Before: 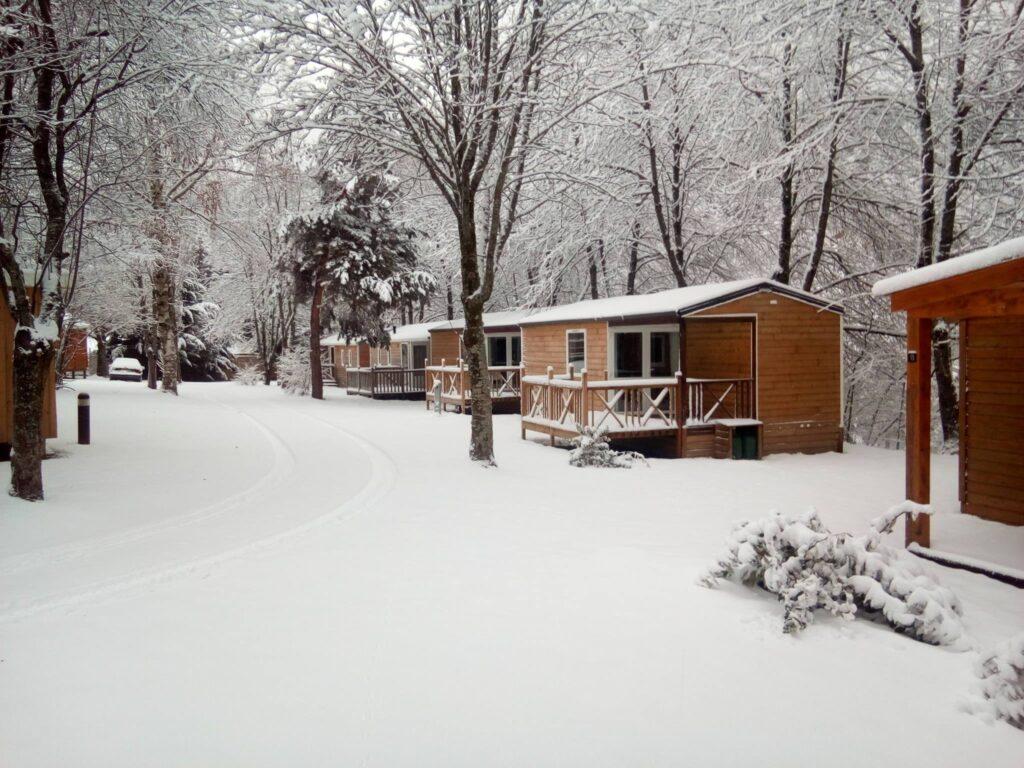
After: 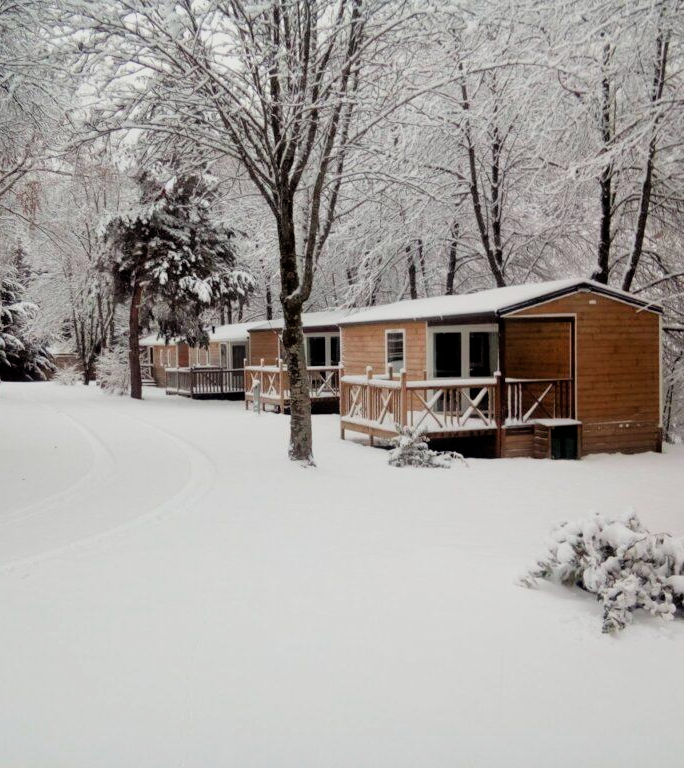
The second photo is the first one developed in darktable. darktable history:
crop and rotate: left 17.694%, right 15.432%
filmic rgb: black relative exposure -5.71 EV, white relative exposure 3.4 EV, hardness 3.69
